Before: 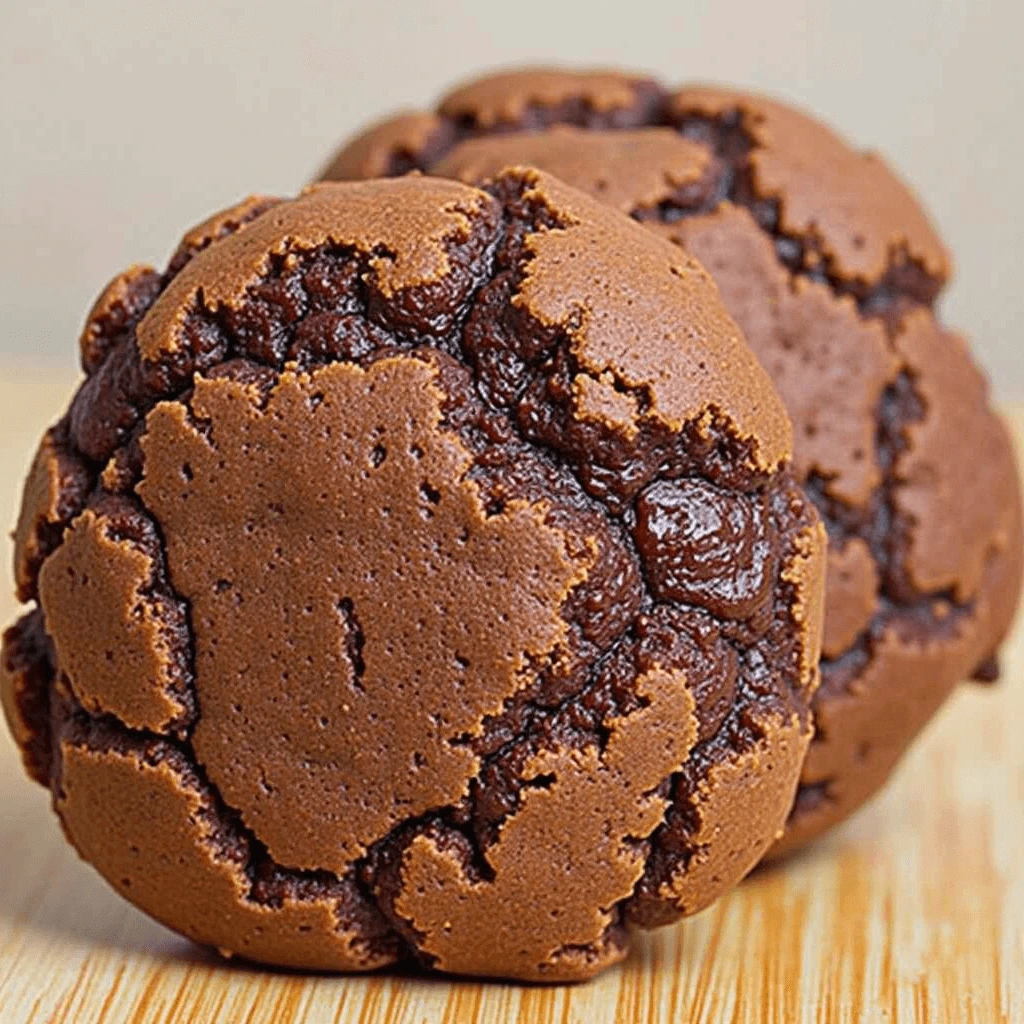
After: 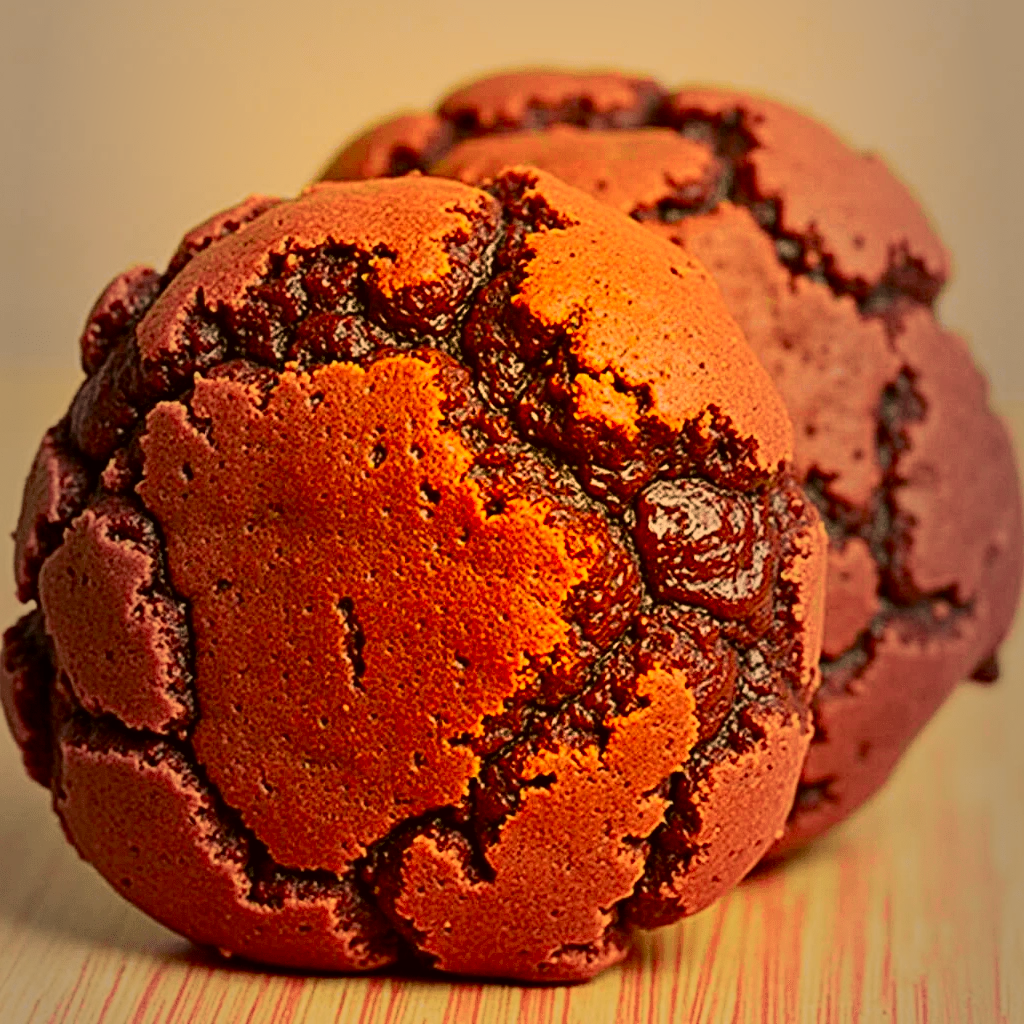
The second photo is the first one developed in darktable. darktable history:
color correction: highlights a* 10.66, highlights b* 30.76, shadows a* 2.75, shadows b* 17.96, saturation 1.73
vignetting: fall-off start 17.86%, fall-off radius 136.75%, width/height ratio 0.625, shape 0.593
tone curve: curves: ch0 [(0, 0) (0.078, 0.029) (0.265, 0.241) (0.507, 0.56) (0.744, 0.826) (1, 0.948)]; ch1 [(0, 0) (0.346, 0.307) (0.418, 0.383) (0.46, 0.439) (0.482, 0.493) (0.502, 0.5) (0.517, 0.506) (0.55, 0.557) (0.601, 0.637) (0.666, 0.7) (1, 1)]; ch2 [(0, 0) (0.346, 0.34) (0.431, 0.45) (0.485, 0.494) (0.5, 0.498) (0.508, 0.499) (0.532, 0.546) (0.579, 0.628) (0.625, 0.668) (1, 1)], color space Lab, independent channels
